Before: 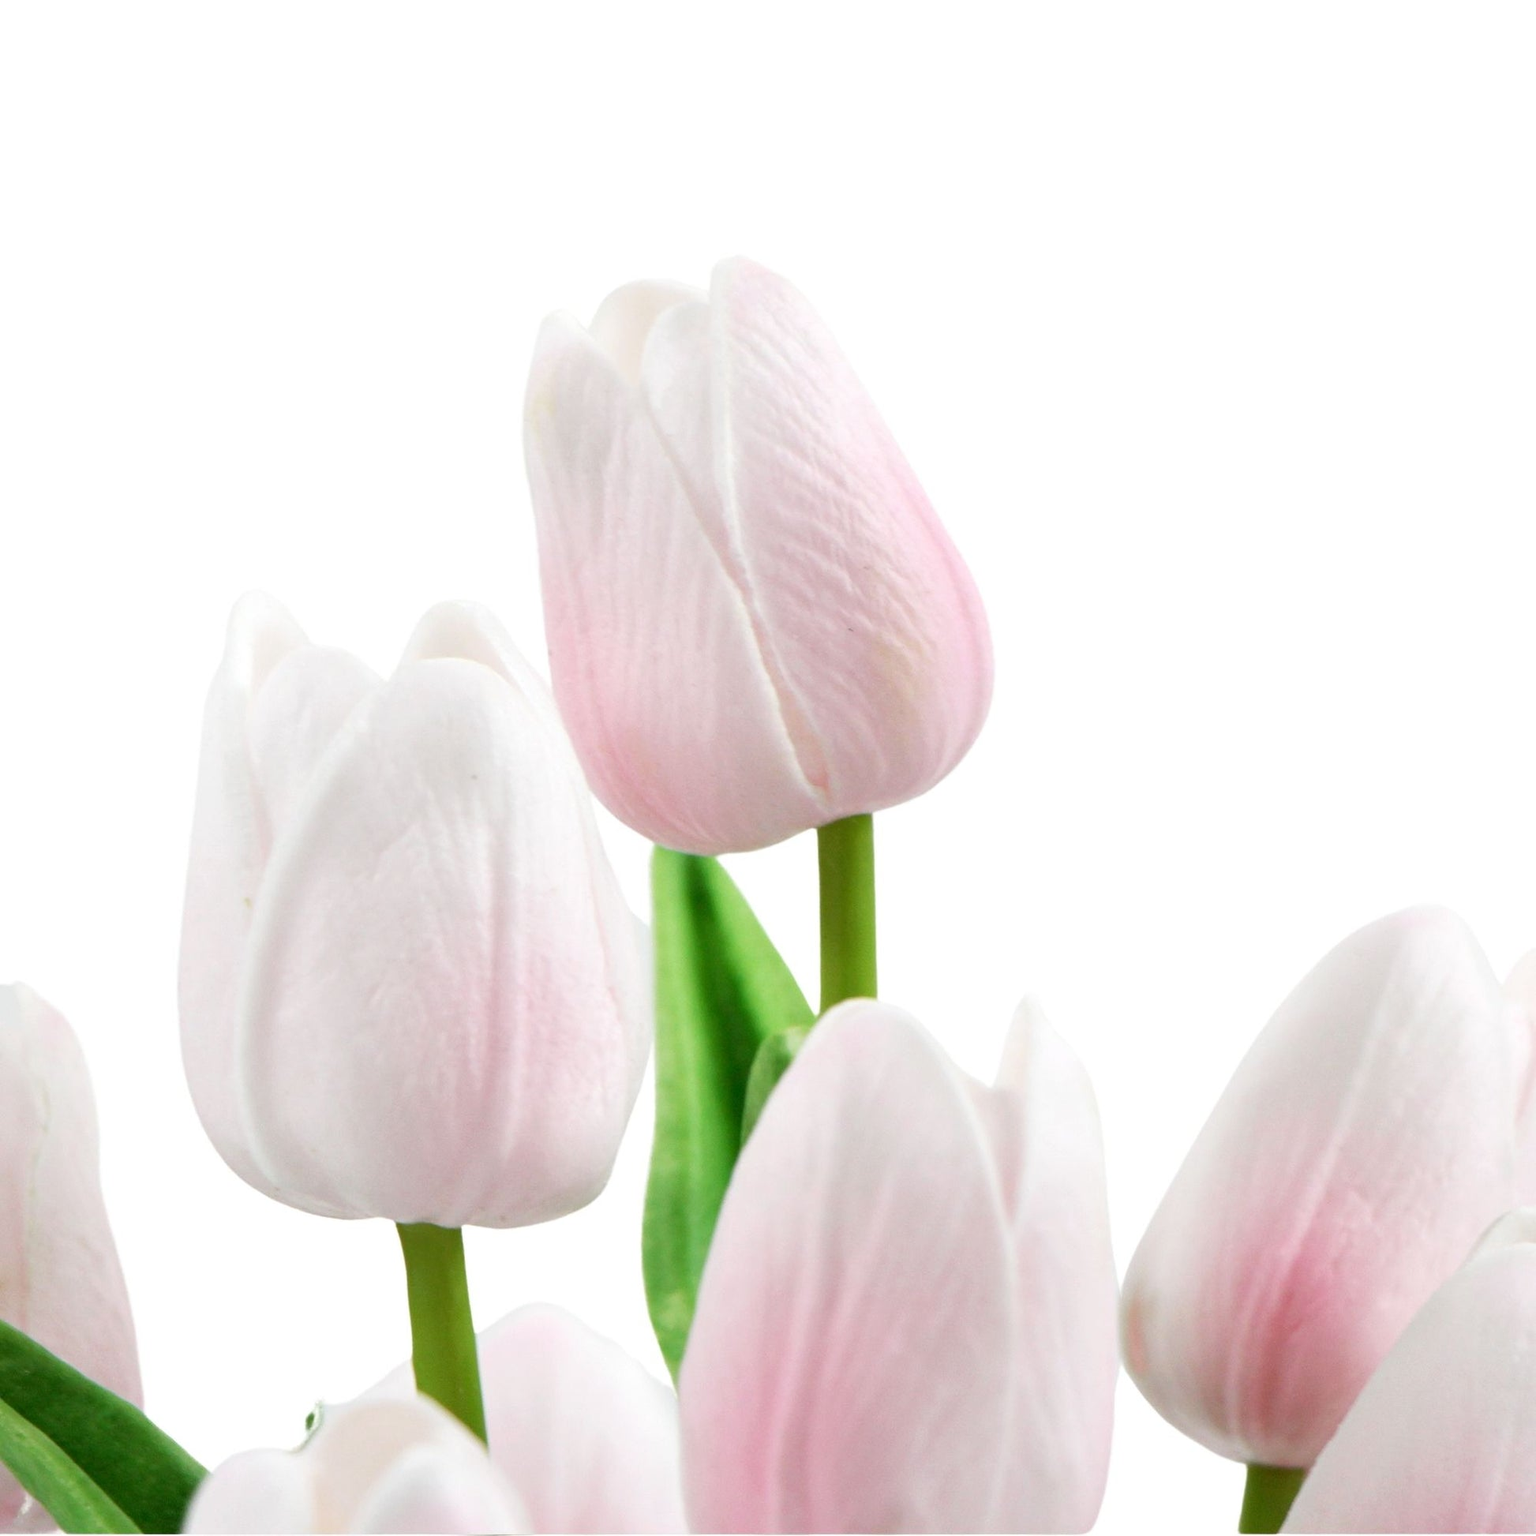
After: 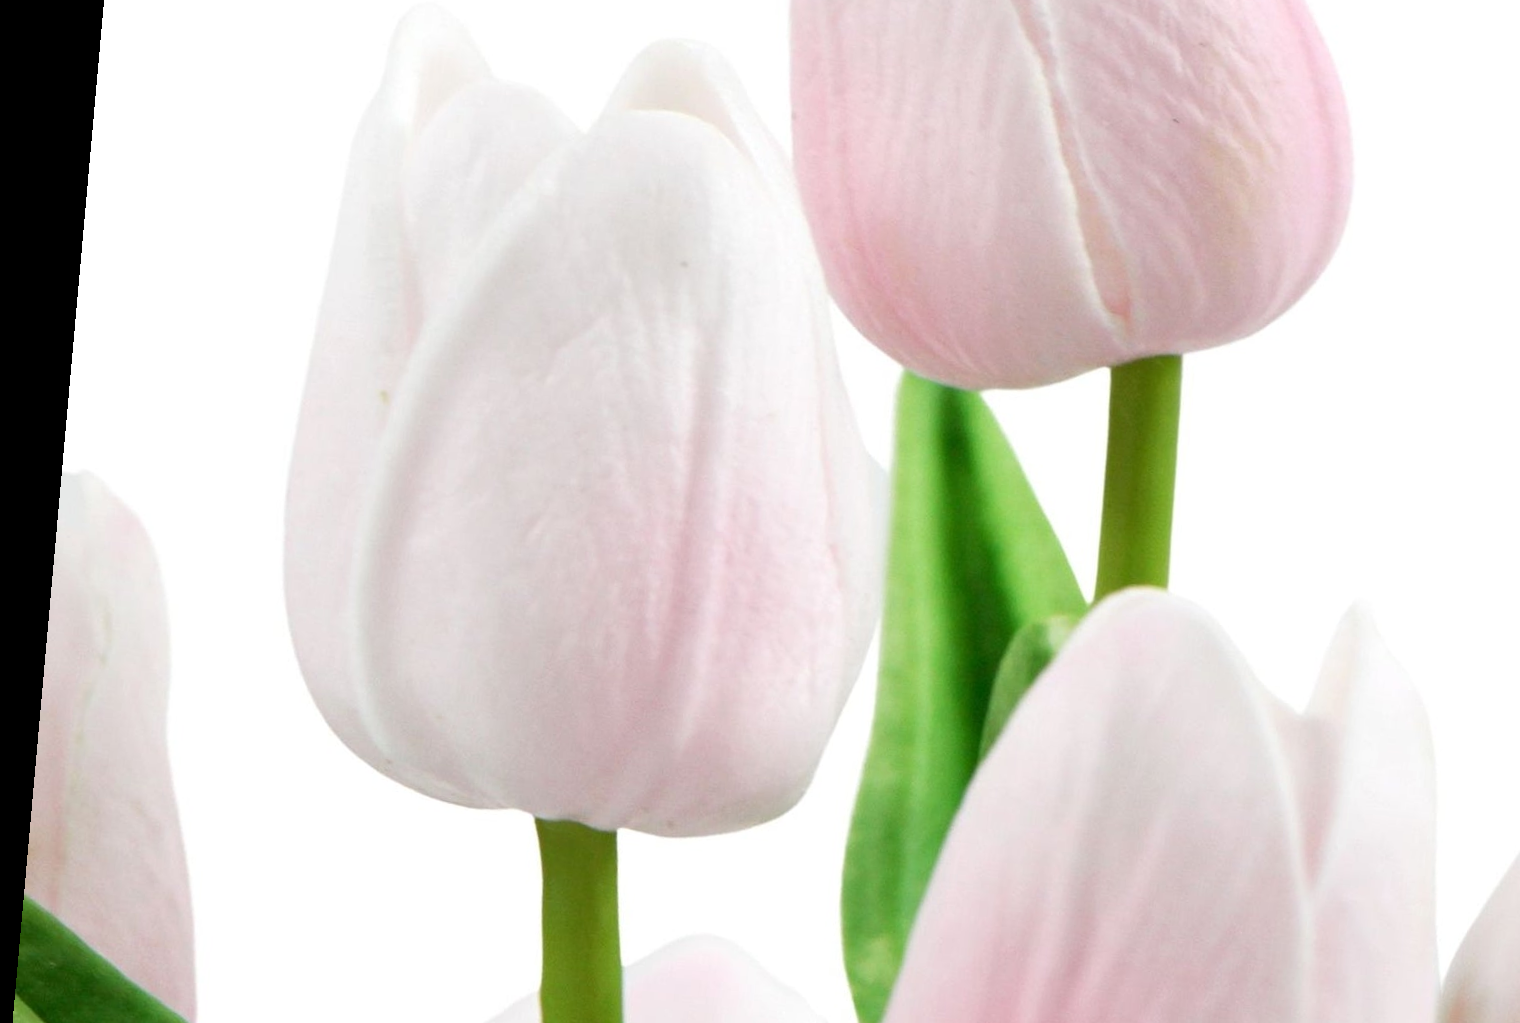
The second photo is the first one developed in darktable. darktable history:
crop: top 36.498%, right 27.964%, bottom 14.995%
rotate and perspective: rotation 5.12°, automatic cropping off
